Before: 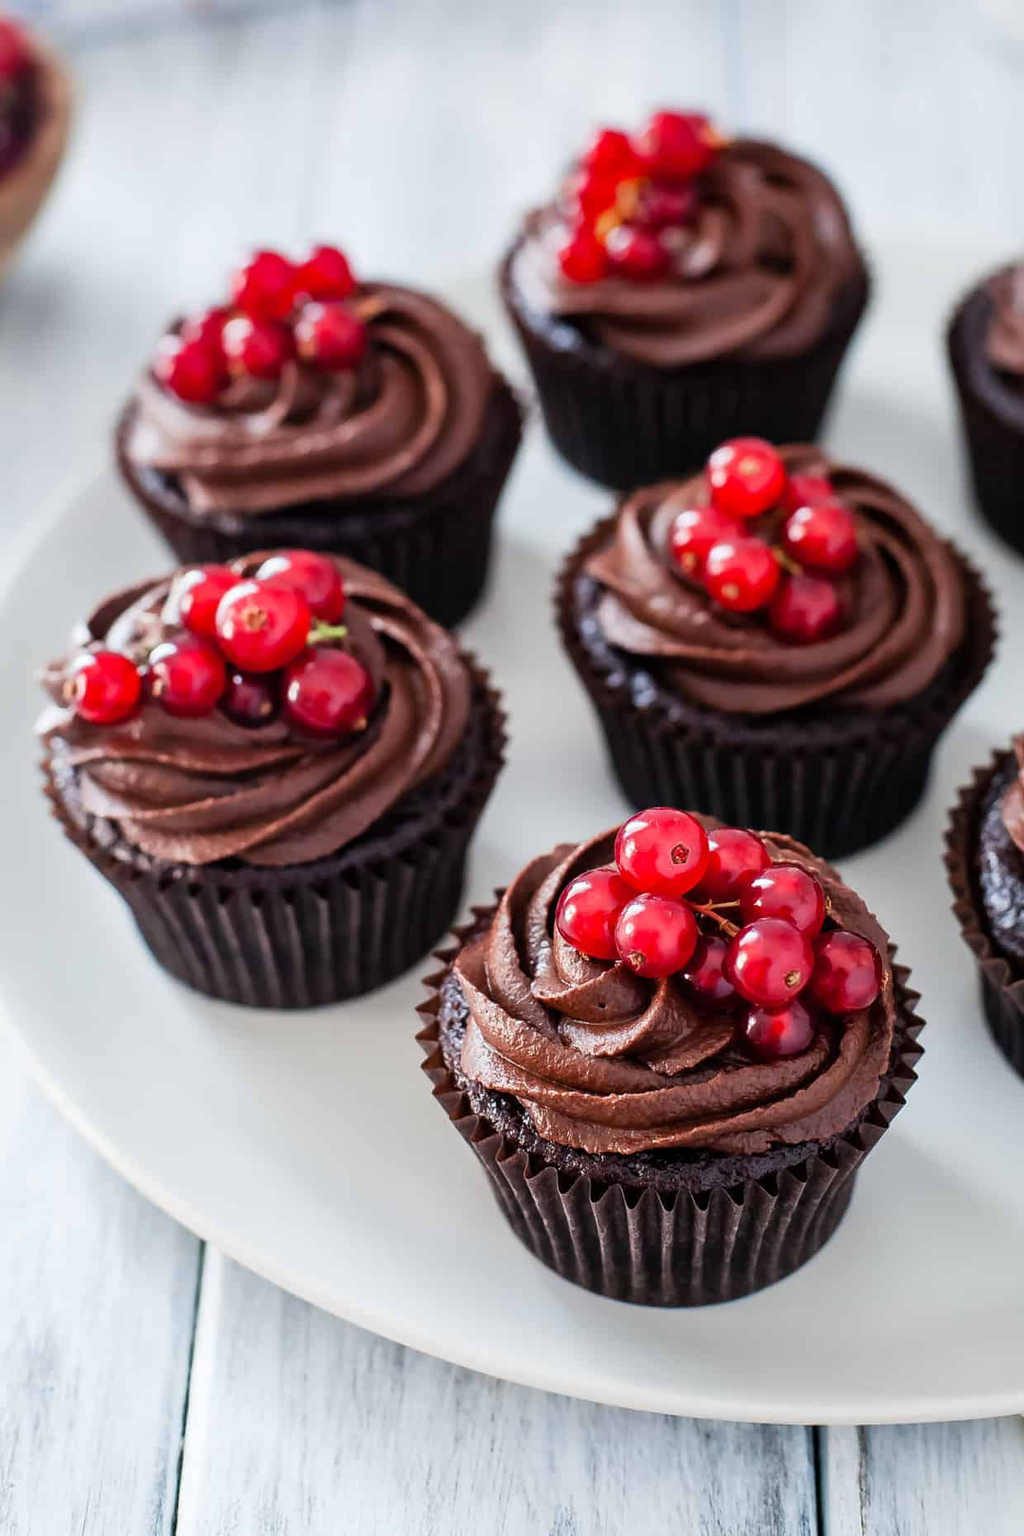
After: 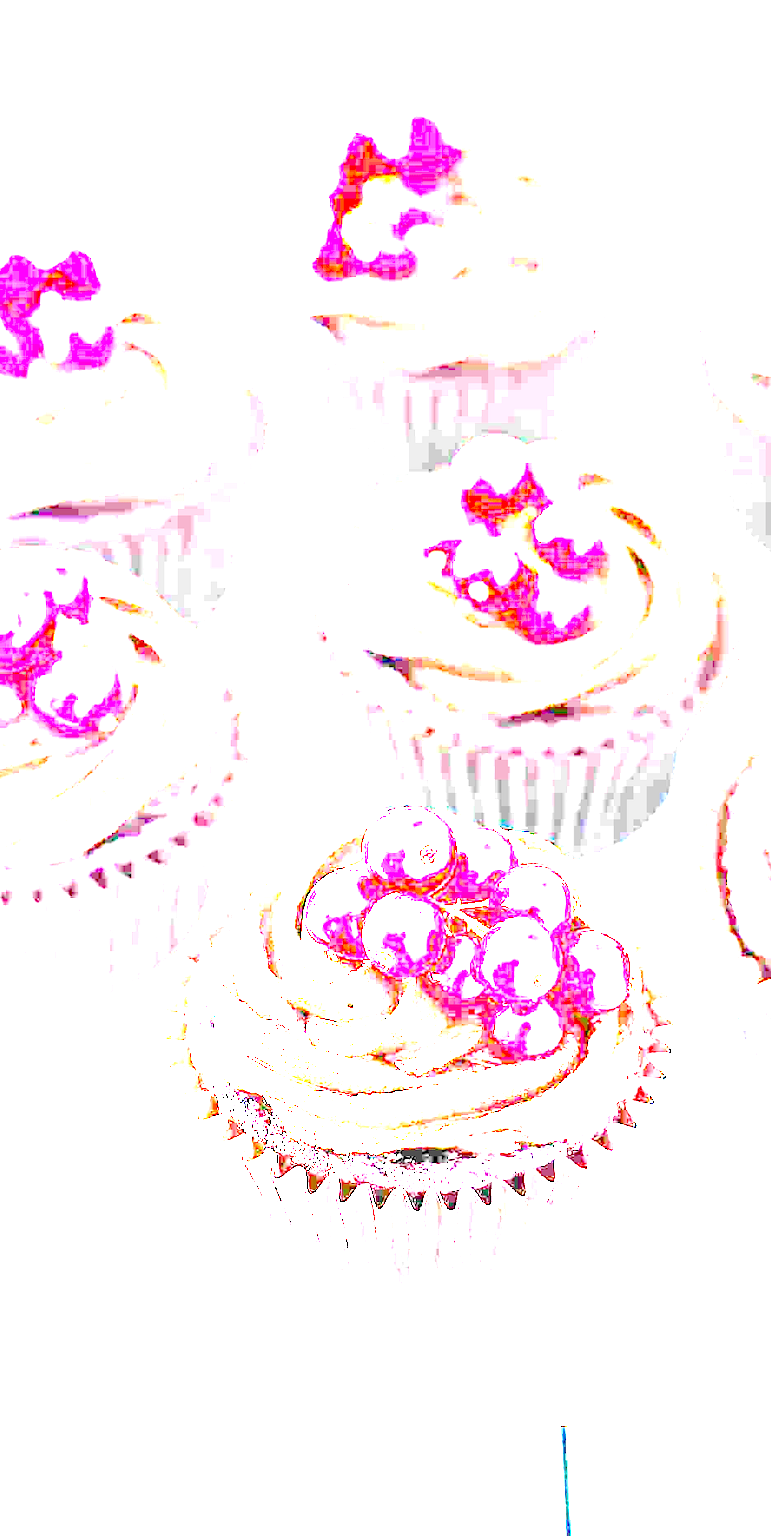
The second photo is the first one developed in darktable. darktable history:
crop and rotate: left 24.6%
exposure: exposure 8 EV, compensate highlight preservation false
